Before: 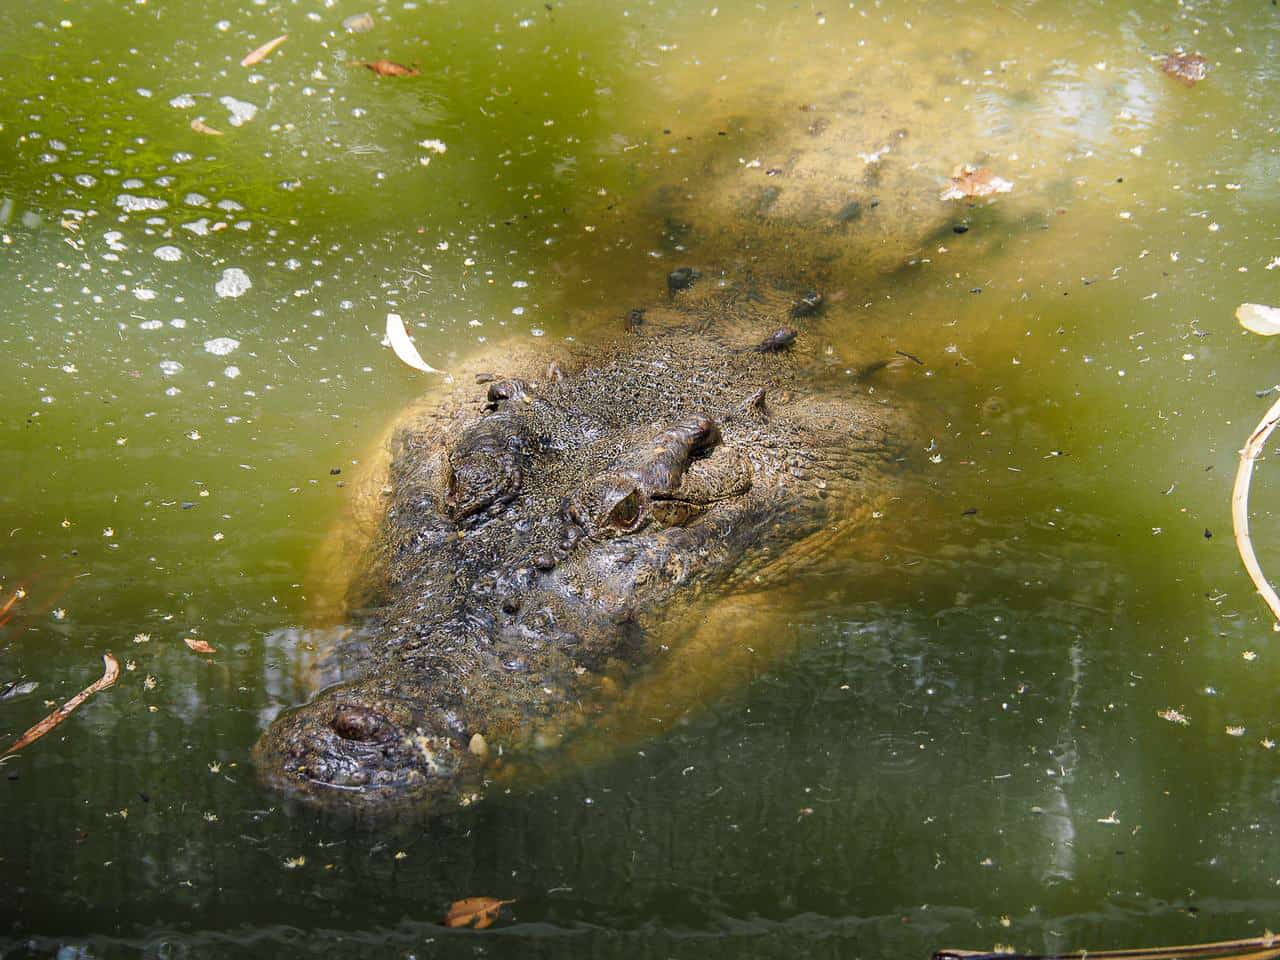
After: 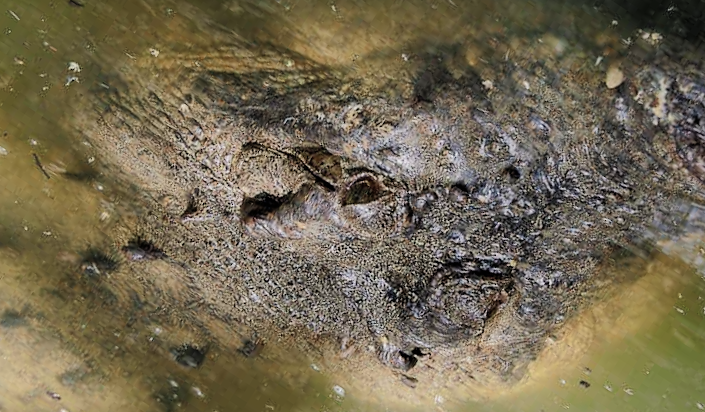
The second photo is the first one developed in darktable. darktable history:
filmic rgb: black relative exposure -8.05 EV, white relative exposure 3.01 EV, hardness 5.32, contrast 1.258
tone equalizer: on, module defaults
shadows and highlights: shadows 39.86, highlights -59.86
color zones: curves: ch0 [(0, 0.5) (0.125, 0.4) (0.25, 0.5) (0.375, 0.4) (0.5, 0.4) (0.625, 0.35) (0.75, 0.35) (0.875, 0.5)]; ch1 [(0, 0.35) (0.125, 0.45) (0.25, 0.35) (0.375, 0.35) (0.5, 0.35) (0.625, 0.35) (0.75, 0.45) (0.875, 0.35)]; ch2 [(0, 0.6) (0.125, 0.5) (0.25, 0.5) (0.375, 0.6) (0.5, 0.6) (0.625, 0.5) (0.75, 0.5) (0.875, 0.5)]
crop and rotate: angle 146.89°, left 9.144%, top 15.588%, right 4.492%, bottom 17.088%
